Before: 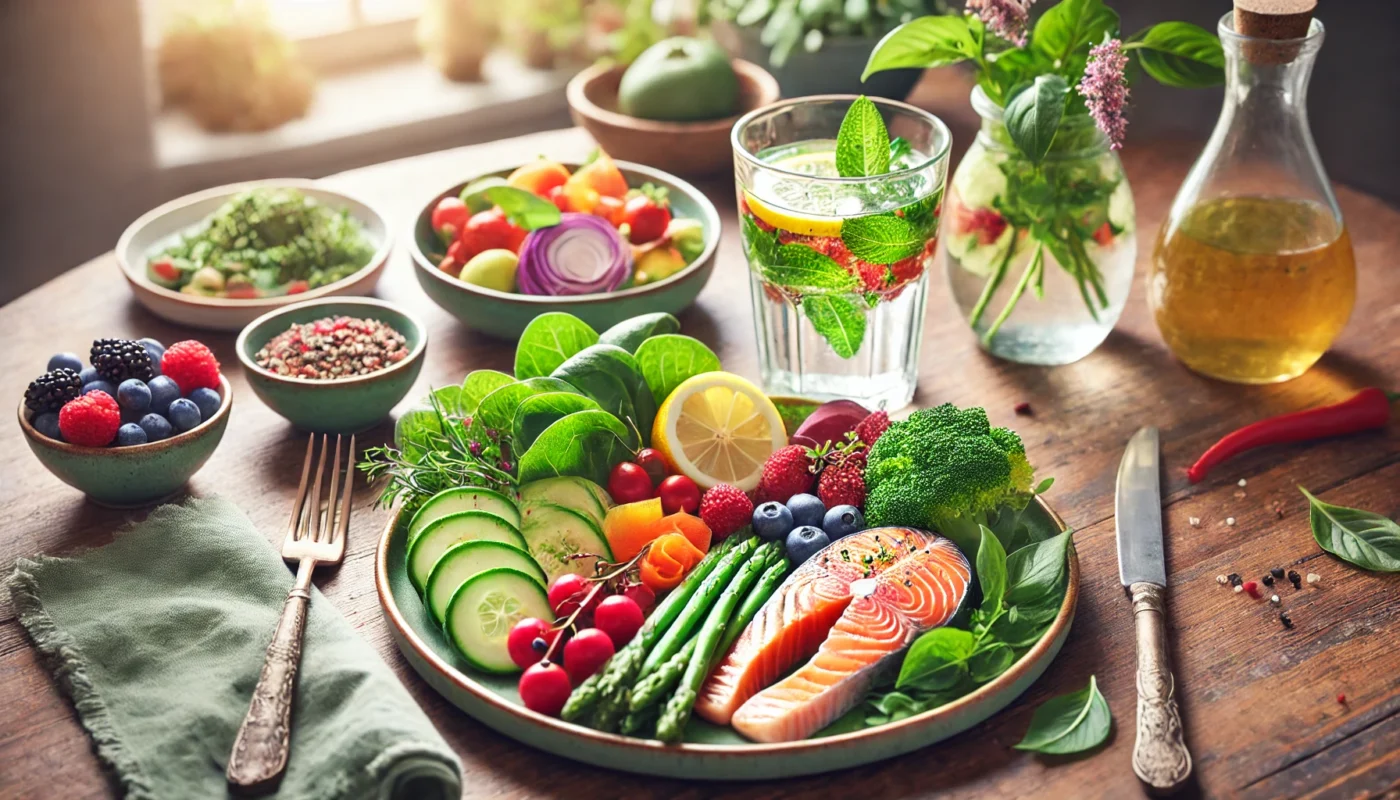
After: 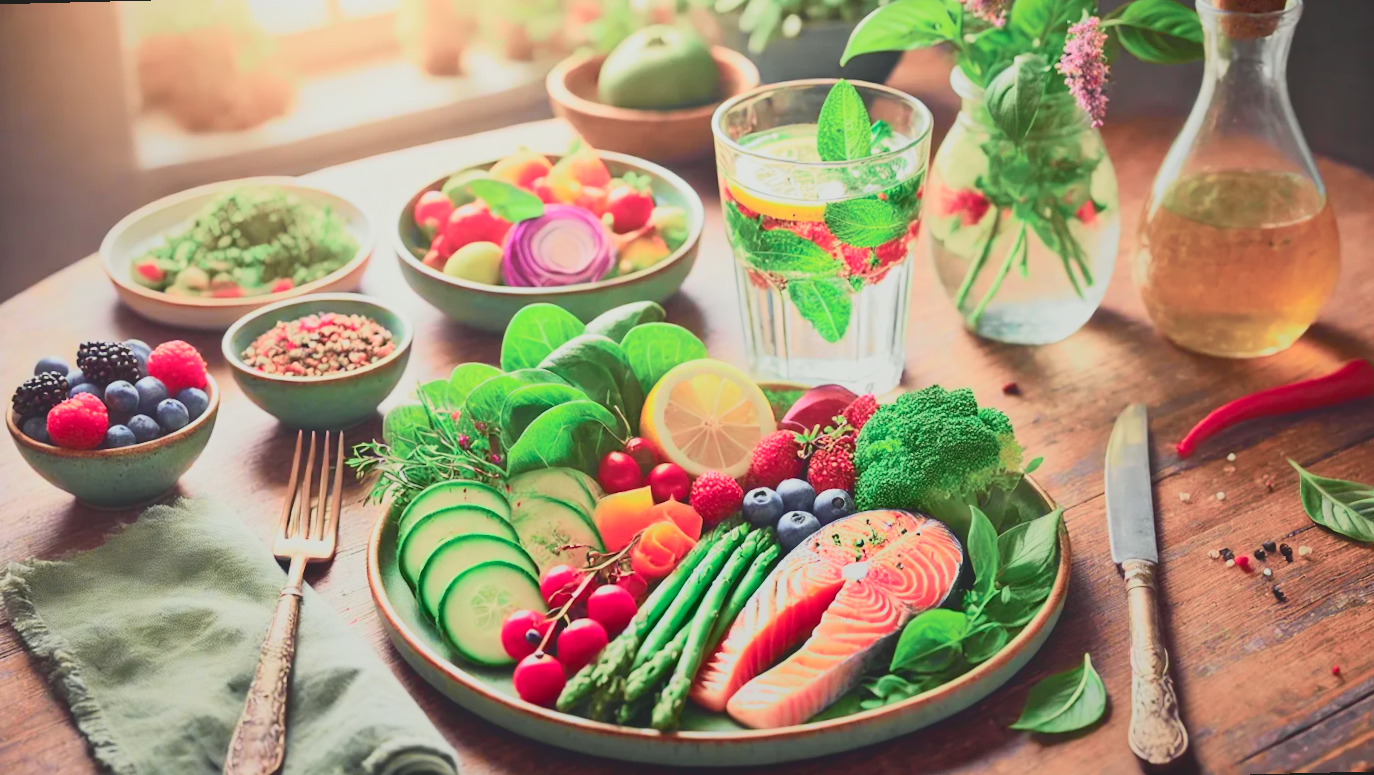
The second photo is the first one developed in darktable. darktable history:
rotate and perspective: rotation -1.42°, crop left 0.016, crop right 0.984, crop top 0.035, crop bottom 0.965
tone curve: curves: ch0 [(0, 0.023) (0.113, 0.081) (0.204, 0.197) (0.498, 0.608) (0.709, 0.819) (0.984, 0.961)]; ch1 [(0, 0) (0.172, 0.123) (0.317, 0.272) (0.414, 0.382) (0.476, 0.479) (0.505, 0.501) (0.528, 0.54) (0.618, 0.647) (0.709, 0.764) (1, 1)]; ch2 [(0, 0) (0.411, 0.424) (0.492, 0.502) (0.521, 0.521) (0.55, 0.576) (0.686, 0.638) (1, 1)], color space Lab, independent channels, preserve colors none
local contrast: detail 70%
